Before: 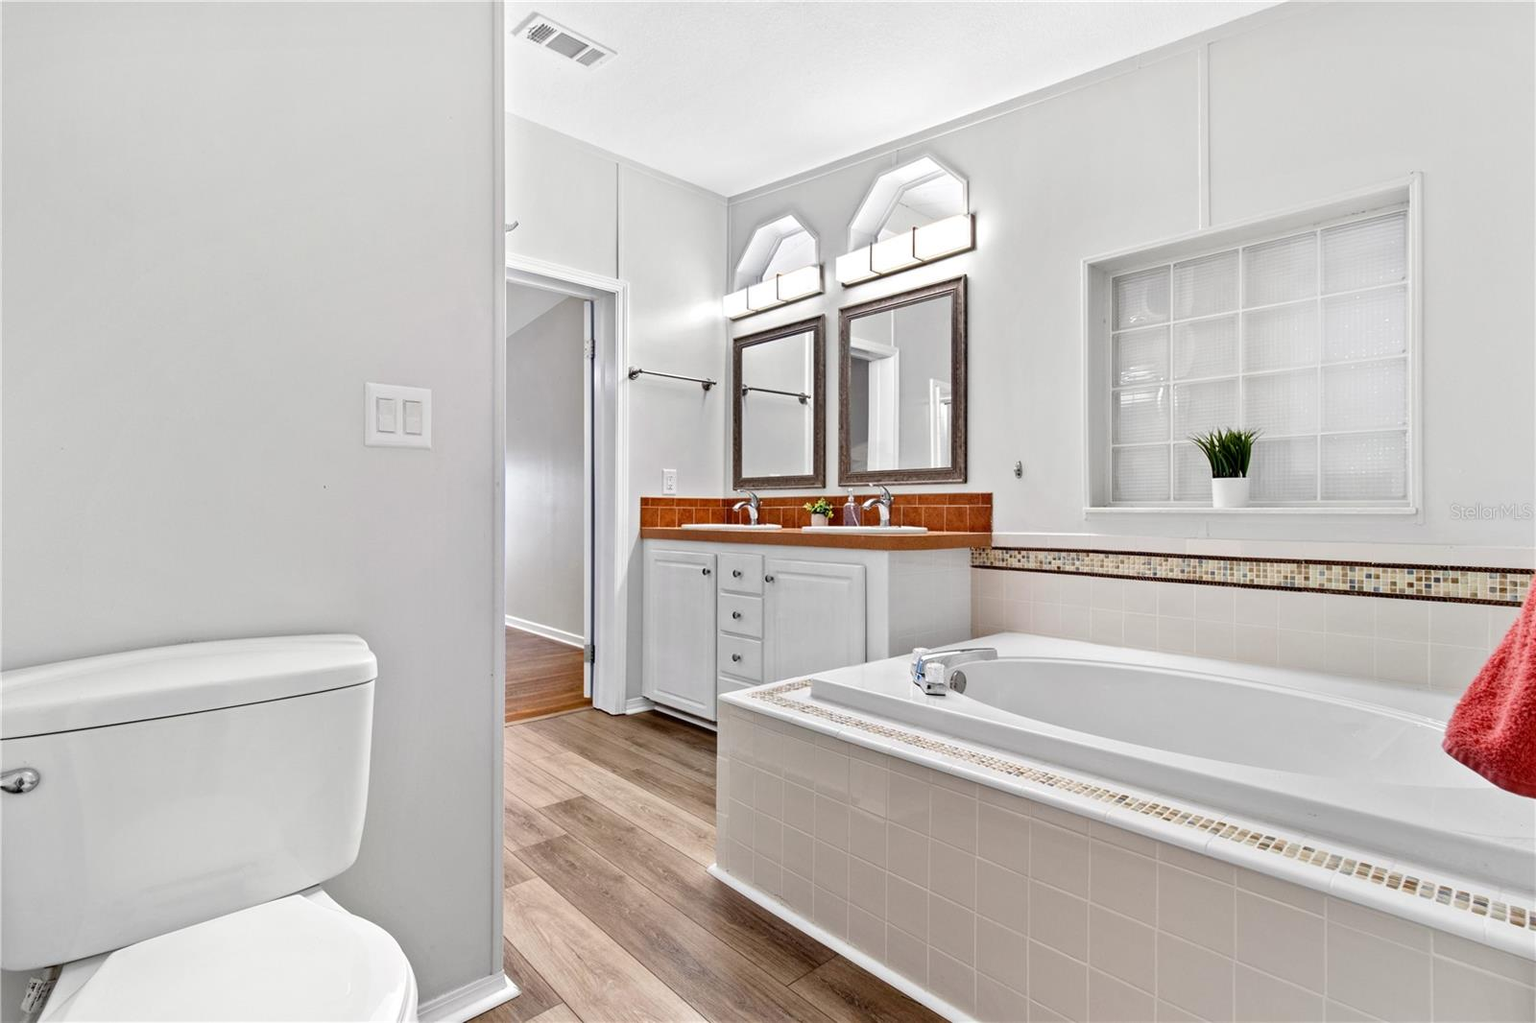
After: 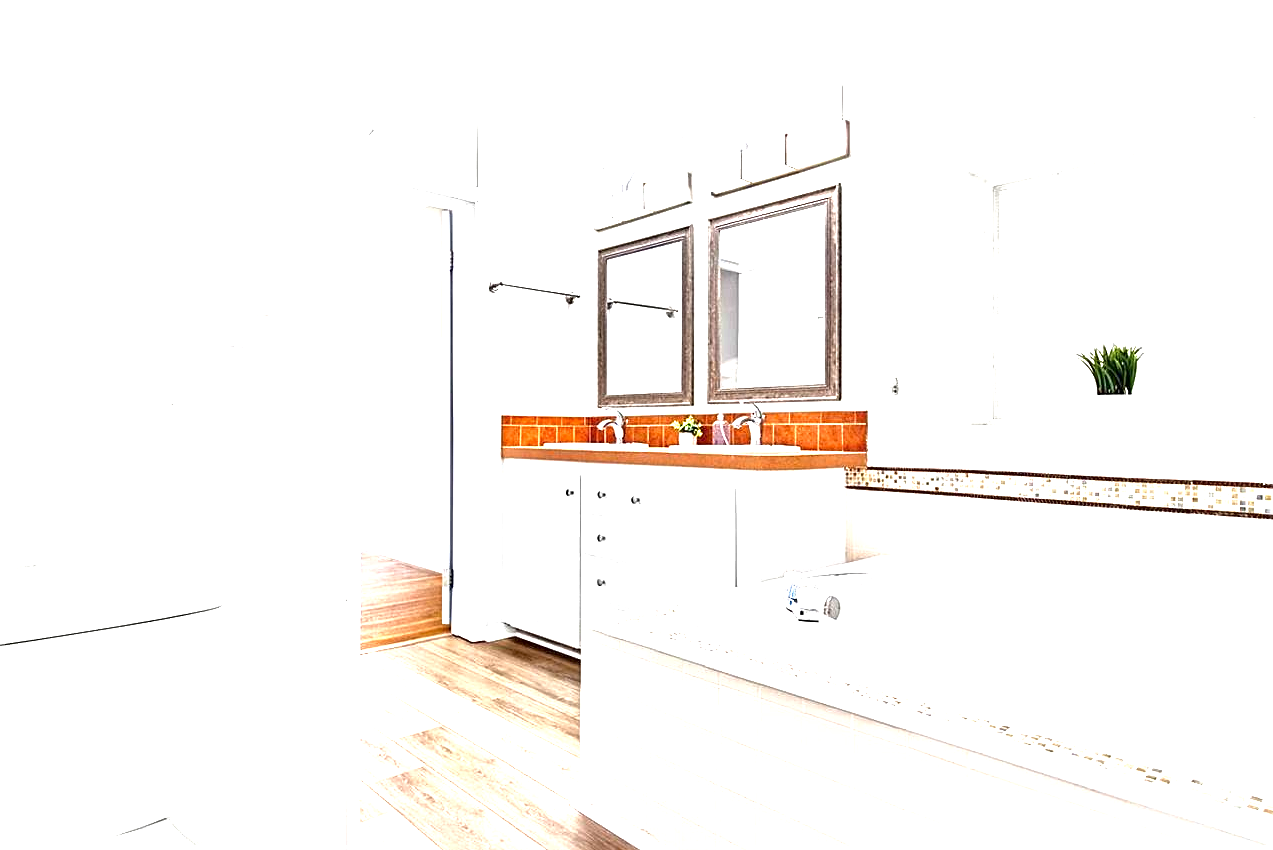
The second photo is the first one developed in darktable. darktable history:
sharpen: on, module defaults
local contrast: mode bilateral grid, contrast 20, coarseness 51, detail 132%, midtone range 0.2
crop and rotate: left 10.388%, top 9.848%, right 10.023%, bottom 10.381%
exposure: exposure 1.997 EV, compensate highlight preservation false
